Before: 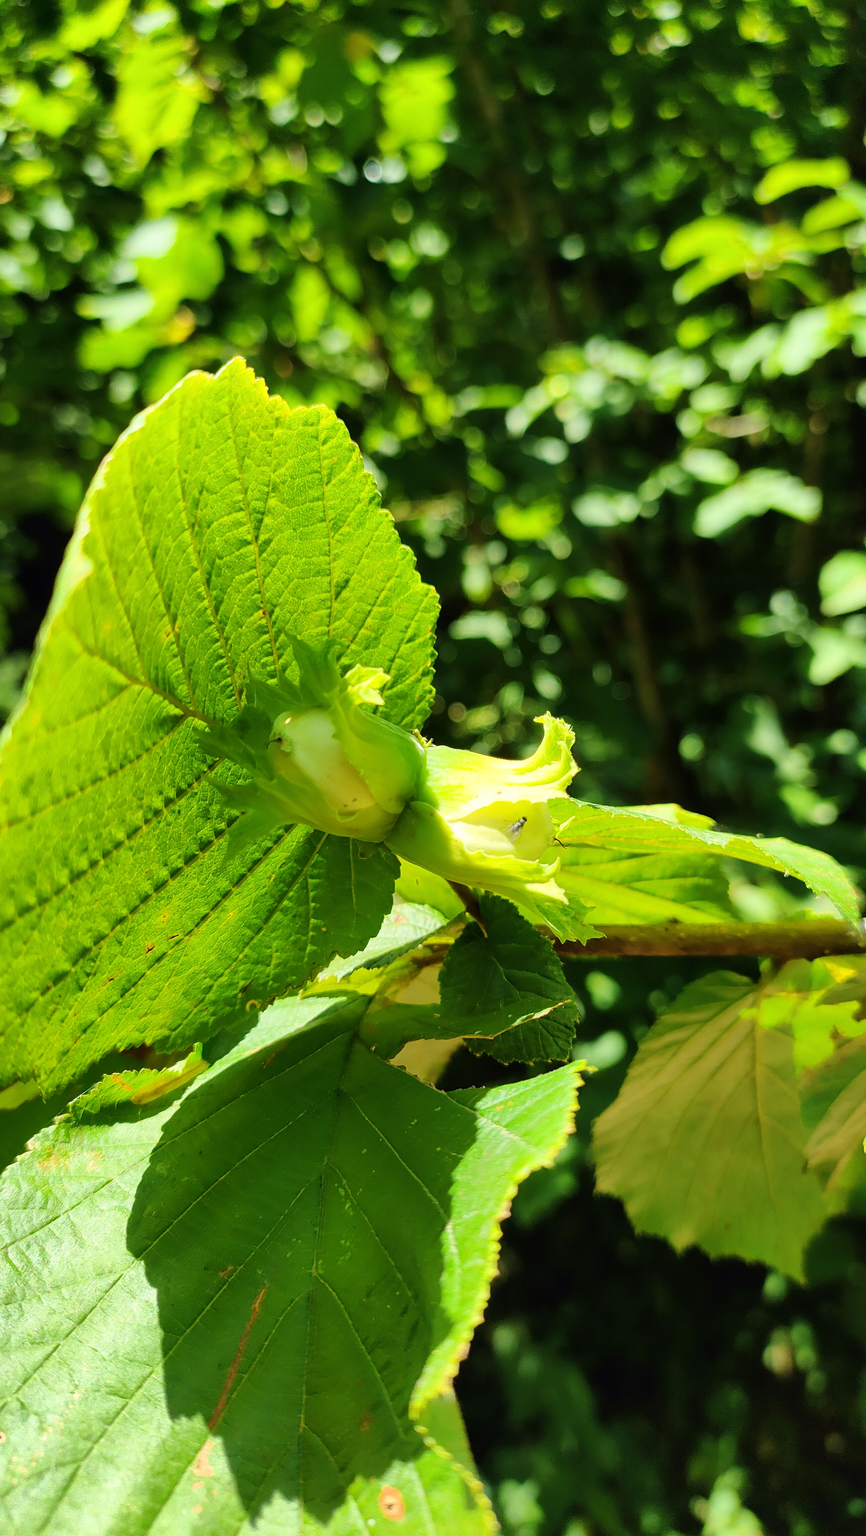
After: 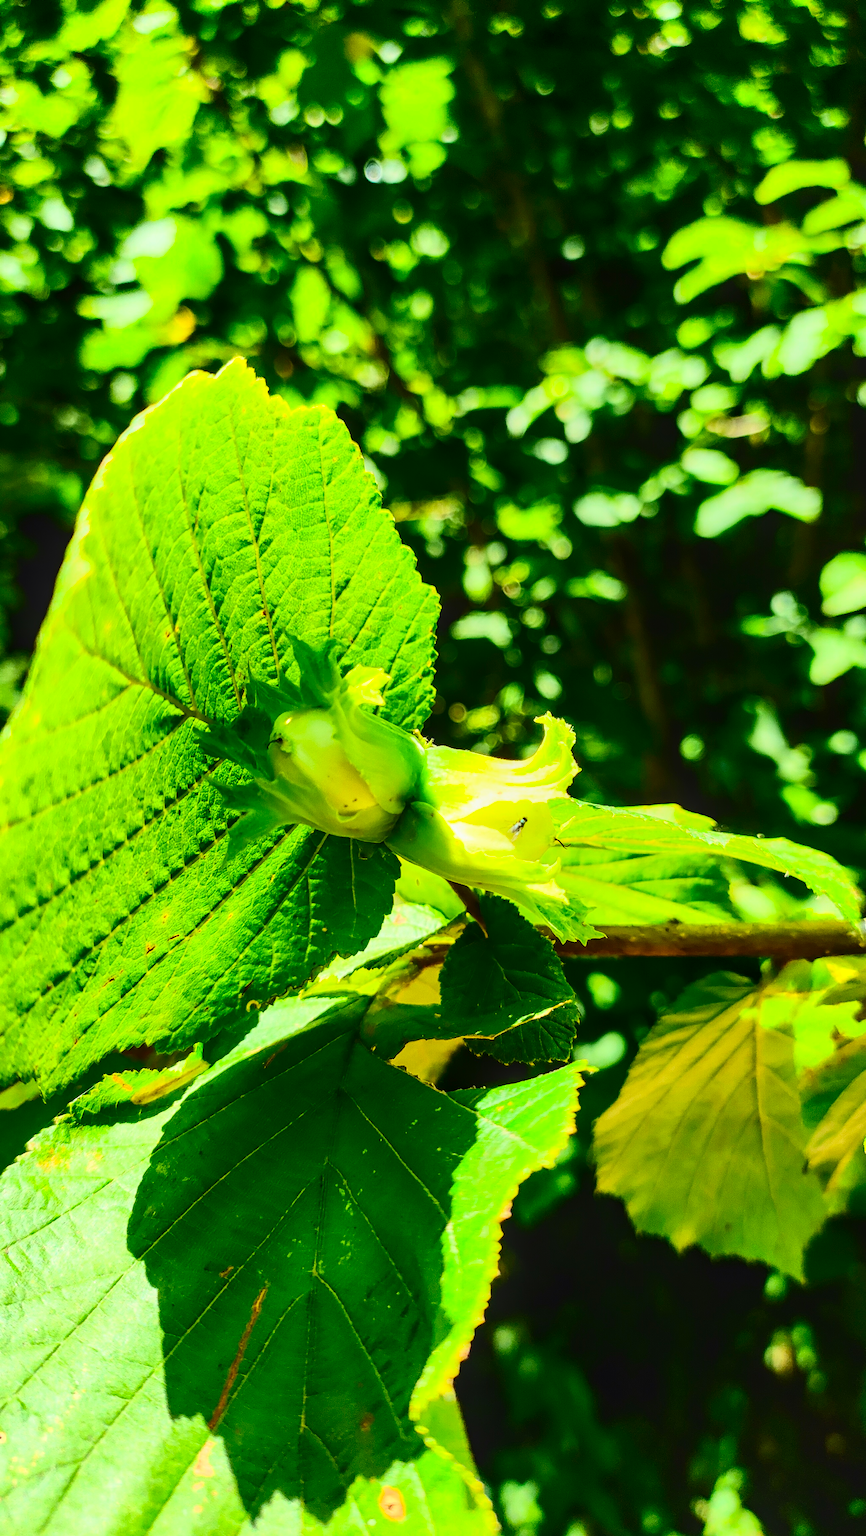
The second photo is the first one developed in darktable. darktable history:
local contrast: on, module defaults
contrast brightness saturation: contrast 0.4, brightness 0.1, saturation 0.21
